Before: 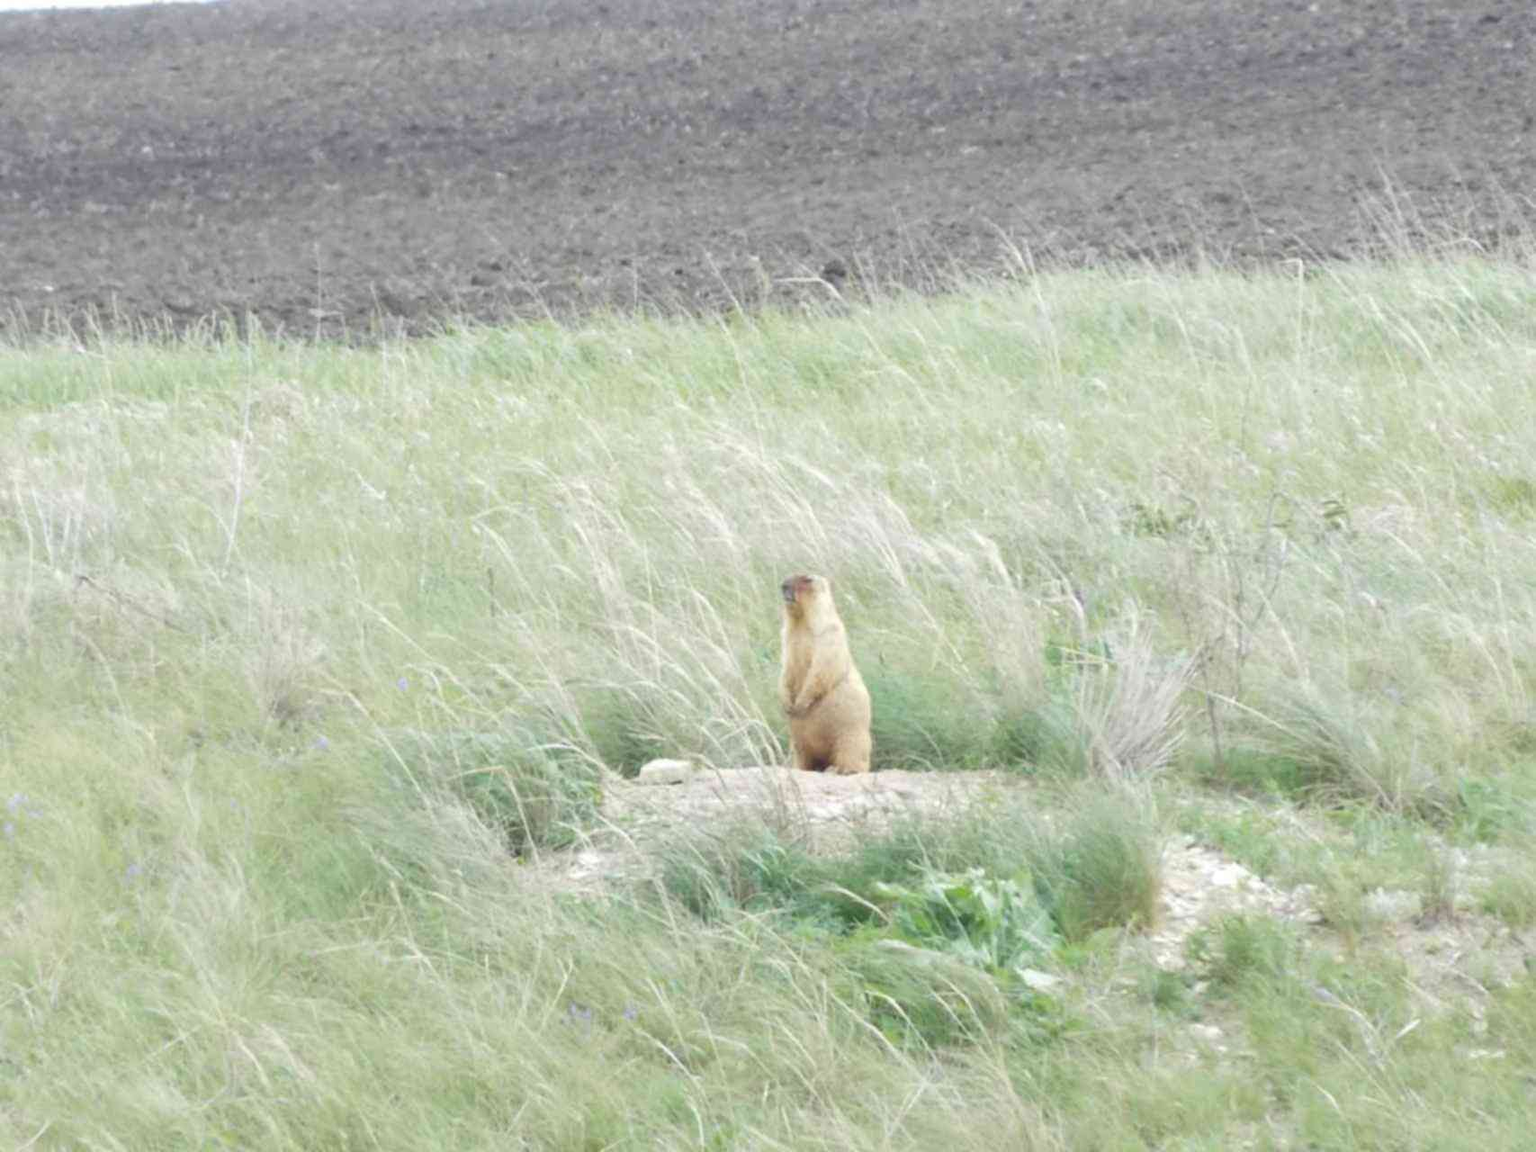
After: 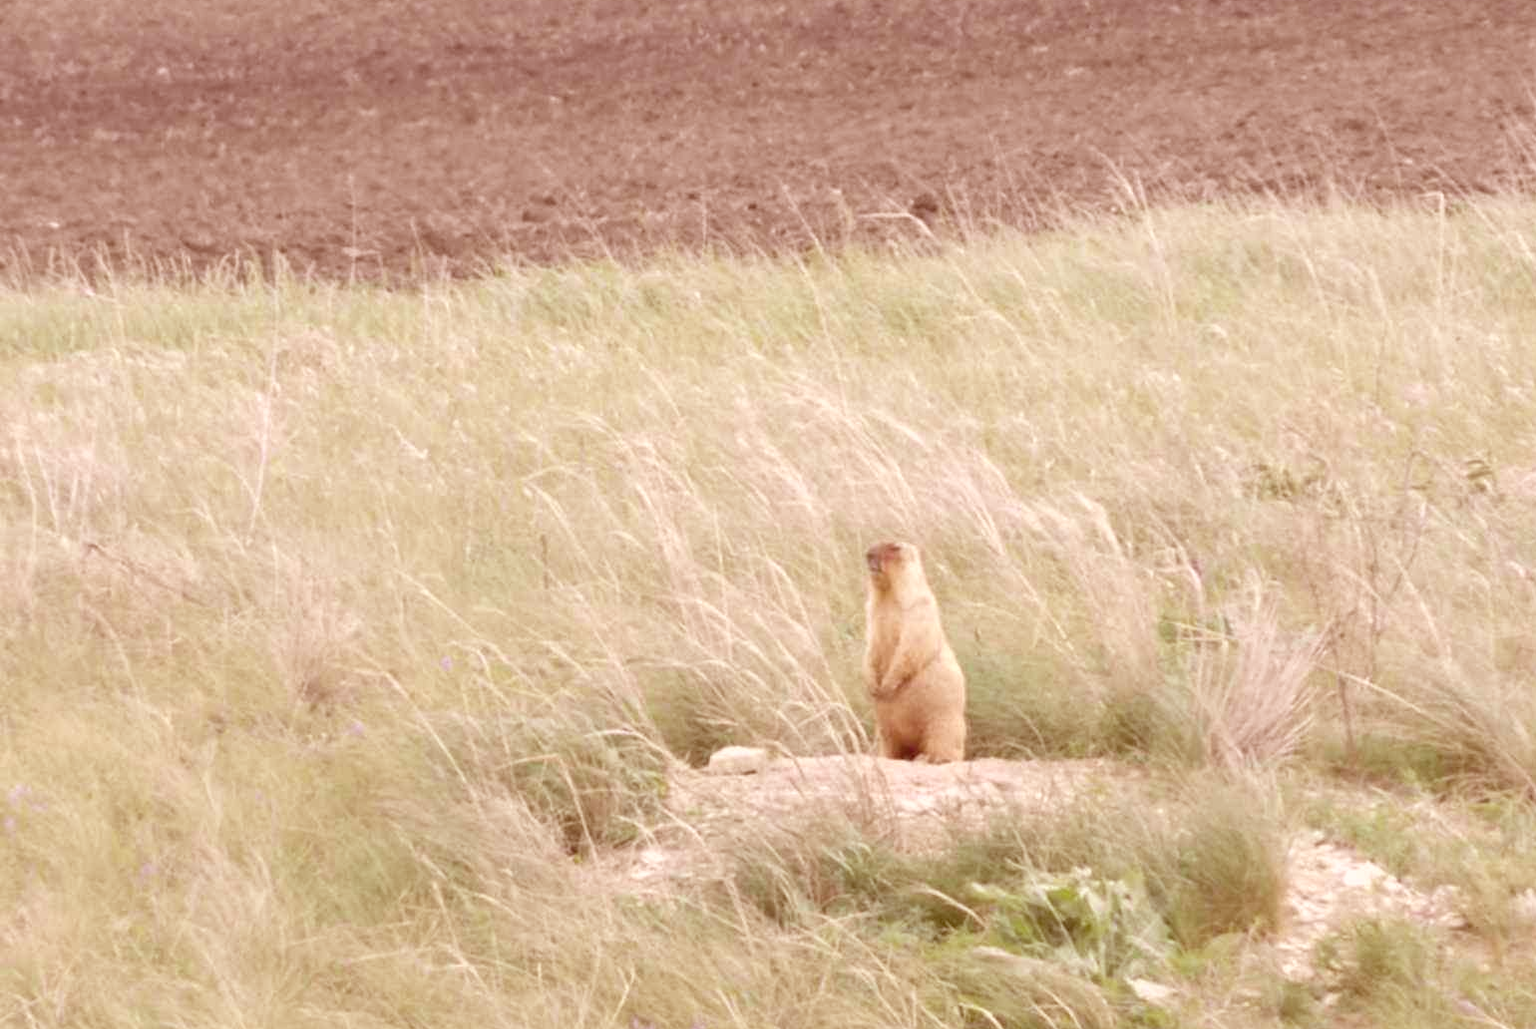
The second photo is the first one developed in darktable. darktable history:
color correction: highlights a* 9.39, highlights b* 8.77, shadows a* 39.59, shadows b* 39.94, saturation 0.782
crop: top 7.432%, right 9.766%, bottom 11.935%
